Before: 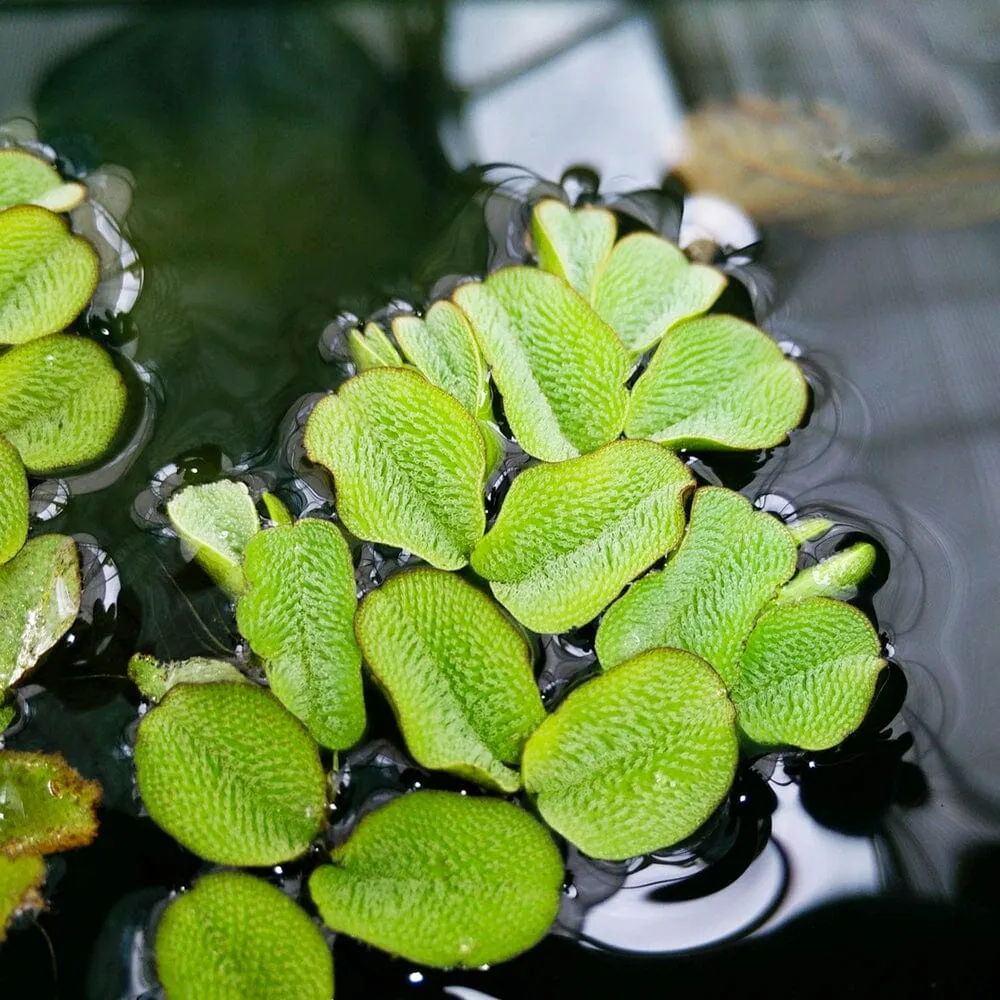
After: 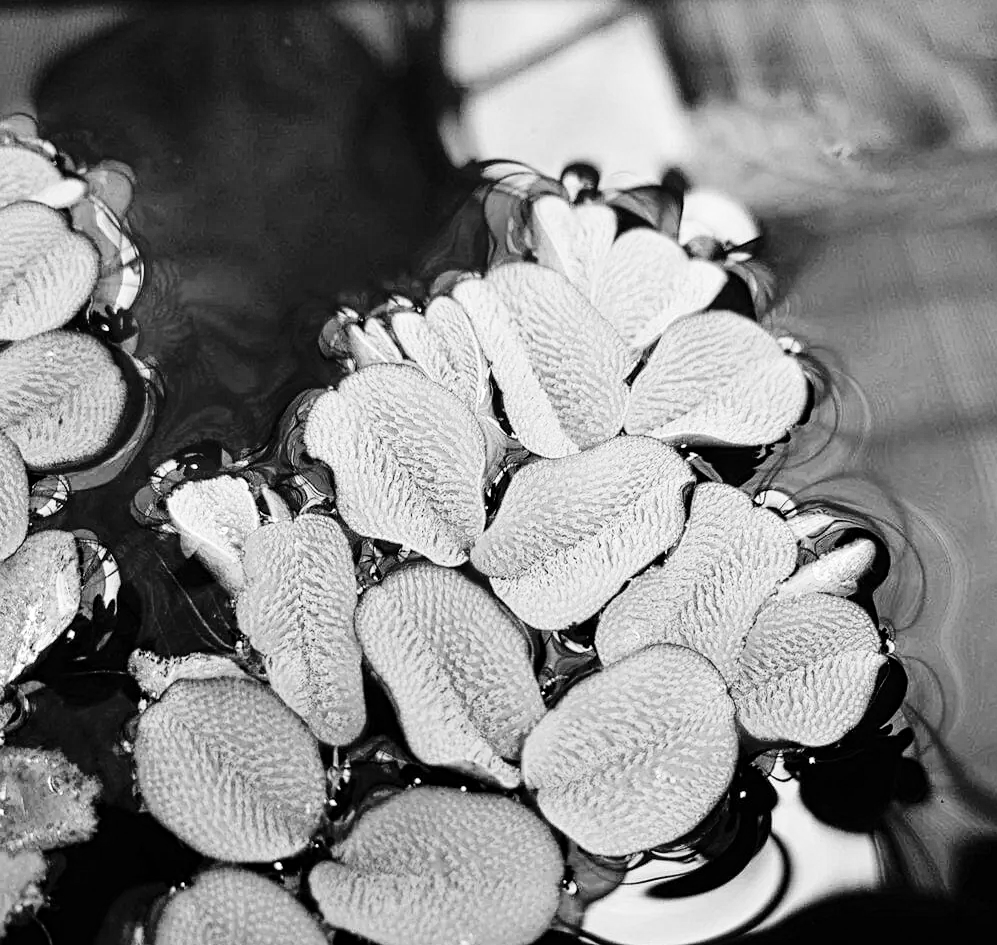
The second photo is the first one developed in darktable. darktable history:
contrast equalizer: y [[0.5, 0.5, 0.5, 0.539, 0.64, 0.611], [0.5 ×6], [0.5 ×6], [0 ×6], [0 ×6]]
white balance: red 0.982, blue 1.018
monochrome: a 1.94, b -0.638
tone equalizer: -7 EV 0.13 EV, smoothing diameter 25%, edges refinement/feathering 10, preserve details guided filter
base curve: curves: ch0 [(0, 0) (0.036, 0.025) (0.121, 0.166) (0.206, 0.329) (0.605, 0.79) (1, 1)], preserve colors none
crop: top 0.448%, right 0.264%, bottom 5.045%
